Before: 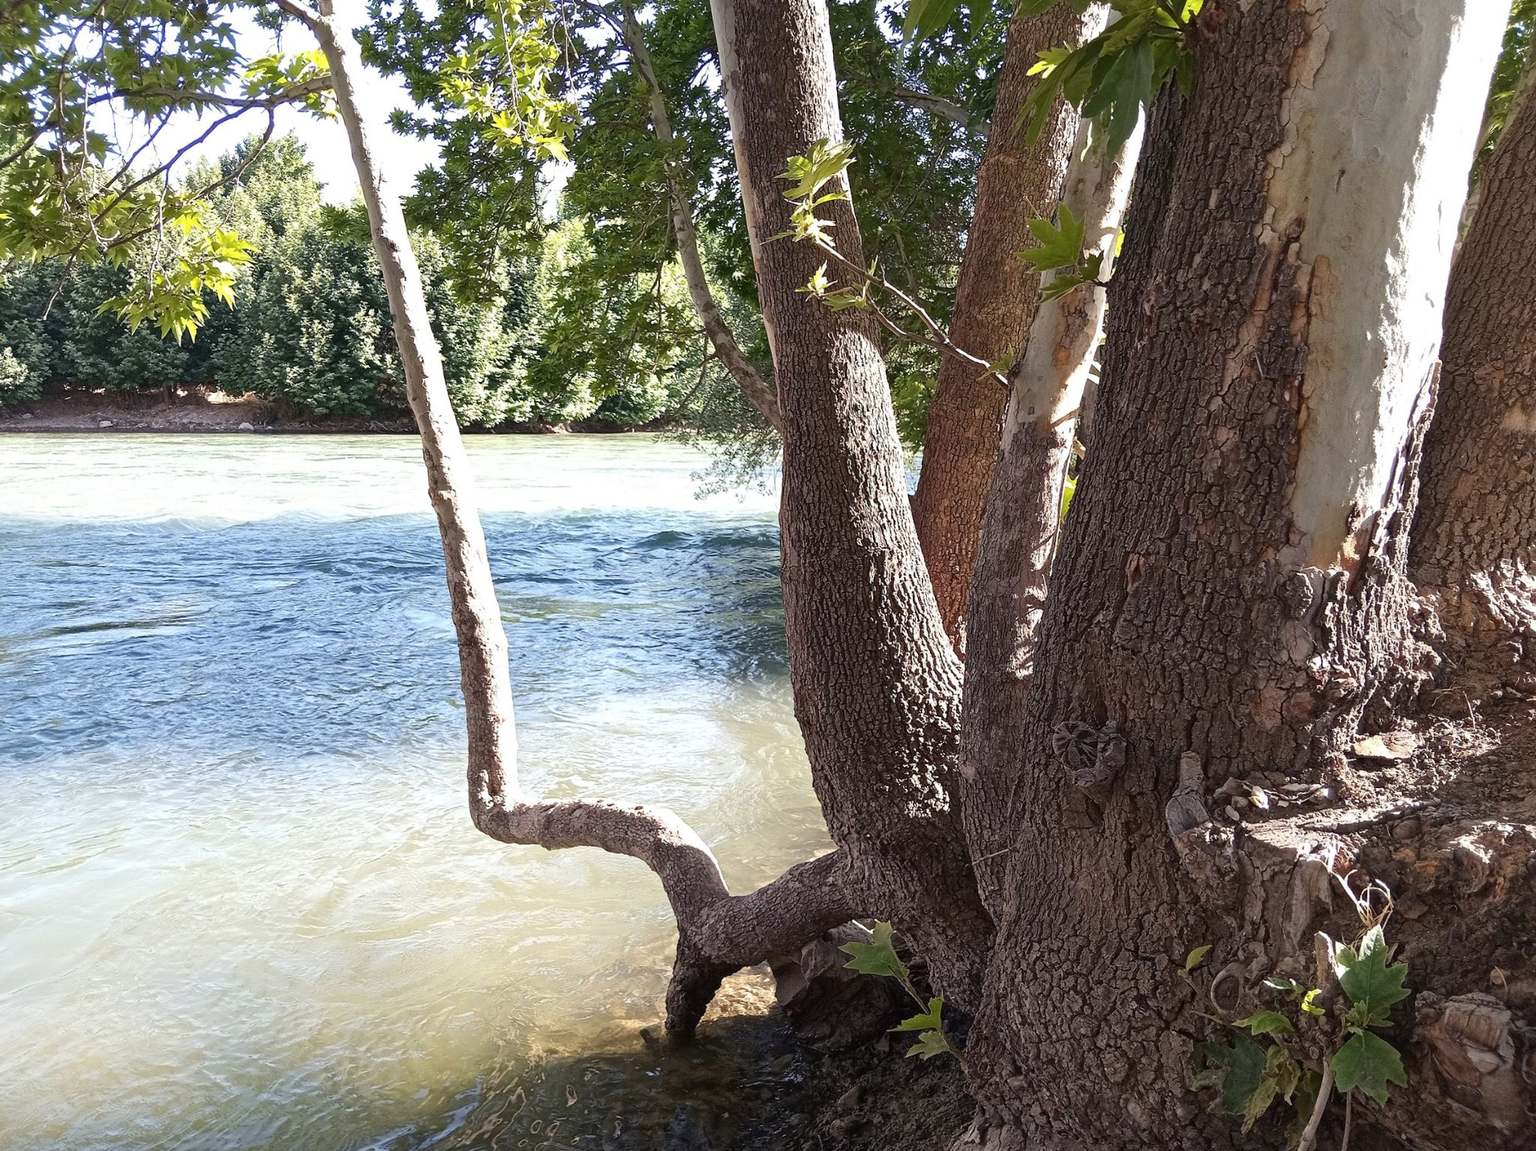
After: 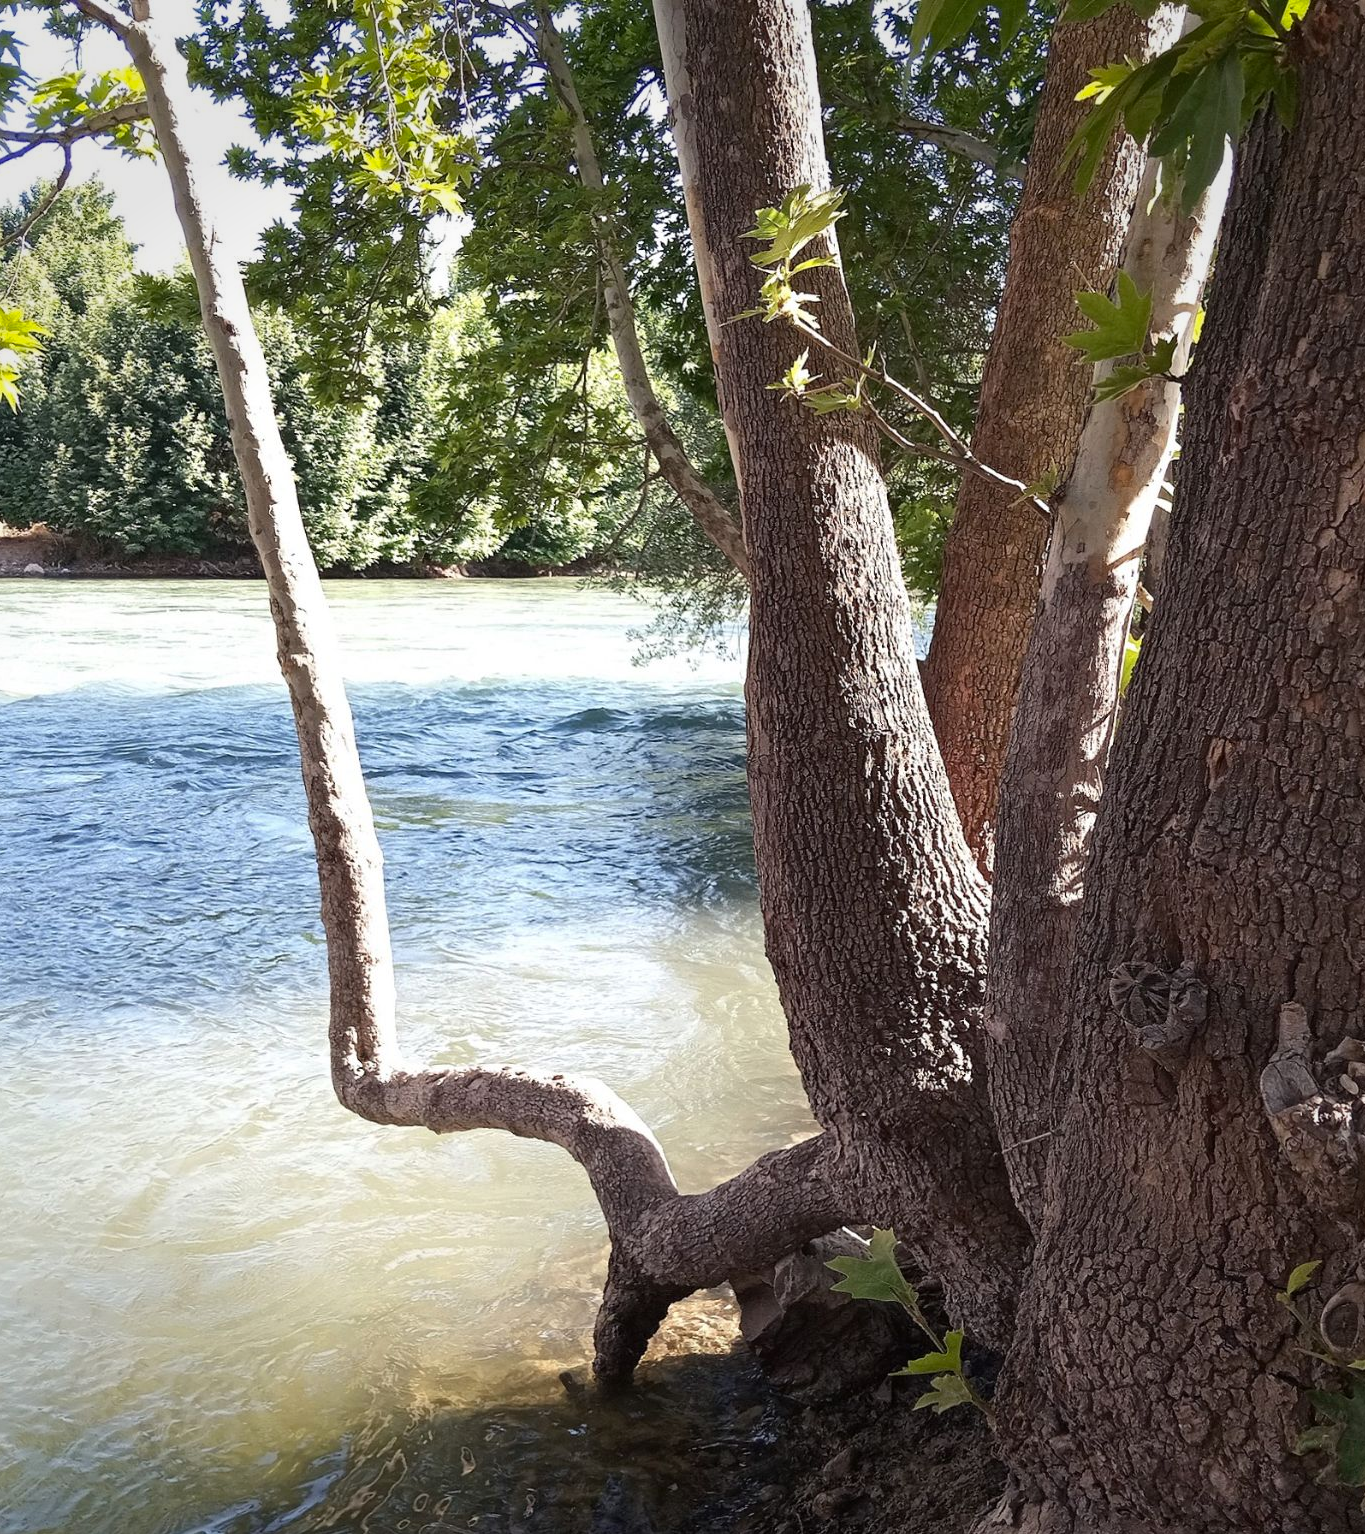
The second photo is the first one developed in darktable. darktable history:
vignetting: fall-off start 90.83%, fall-off radius 38.09%, brightness -0.224, saturation 0.142, width/height ratio 1.212, shape 1.29, unbound false
crop and rotate: left 14.366%, right 18.955%
